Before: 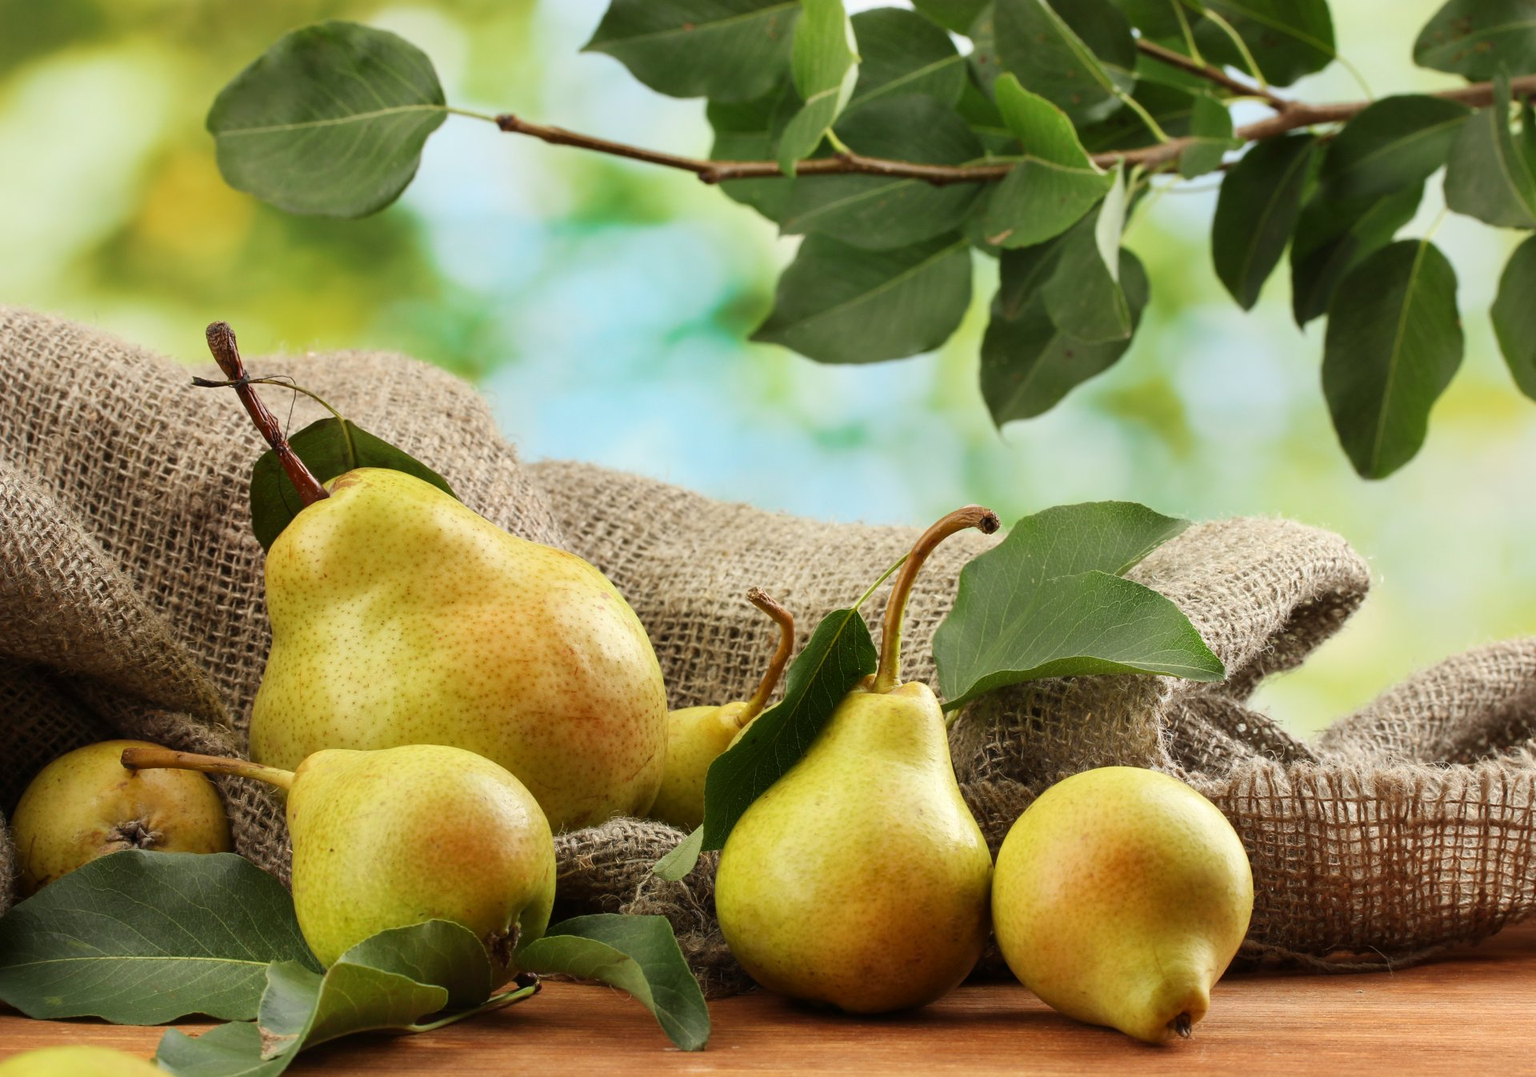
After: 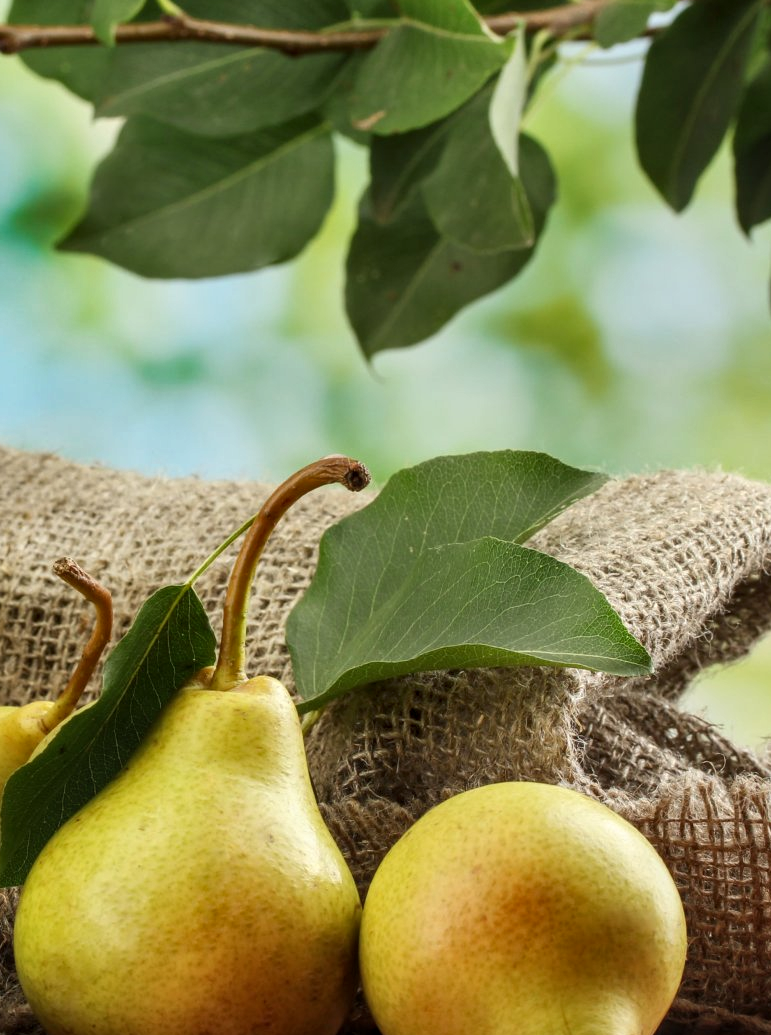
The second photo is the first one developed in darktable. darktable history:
local contrast: on, module defaults
crop: left 45.855%, top 13.147%, right 13.974%, bottom 9.949%
shadows and highlights: shadows 43.79, white point adjustment -1.28, soften with gaussian
